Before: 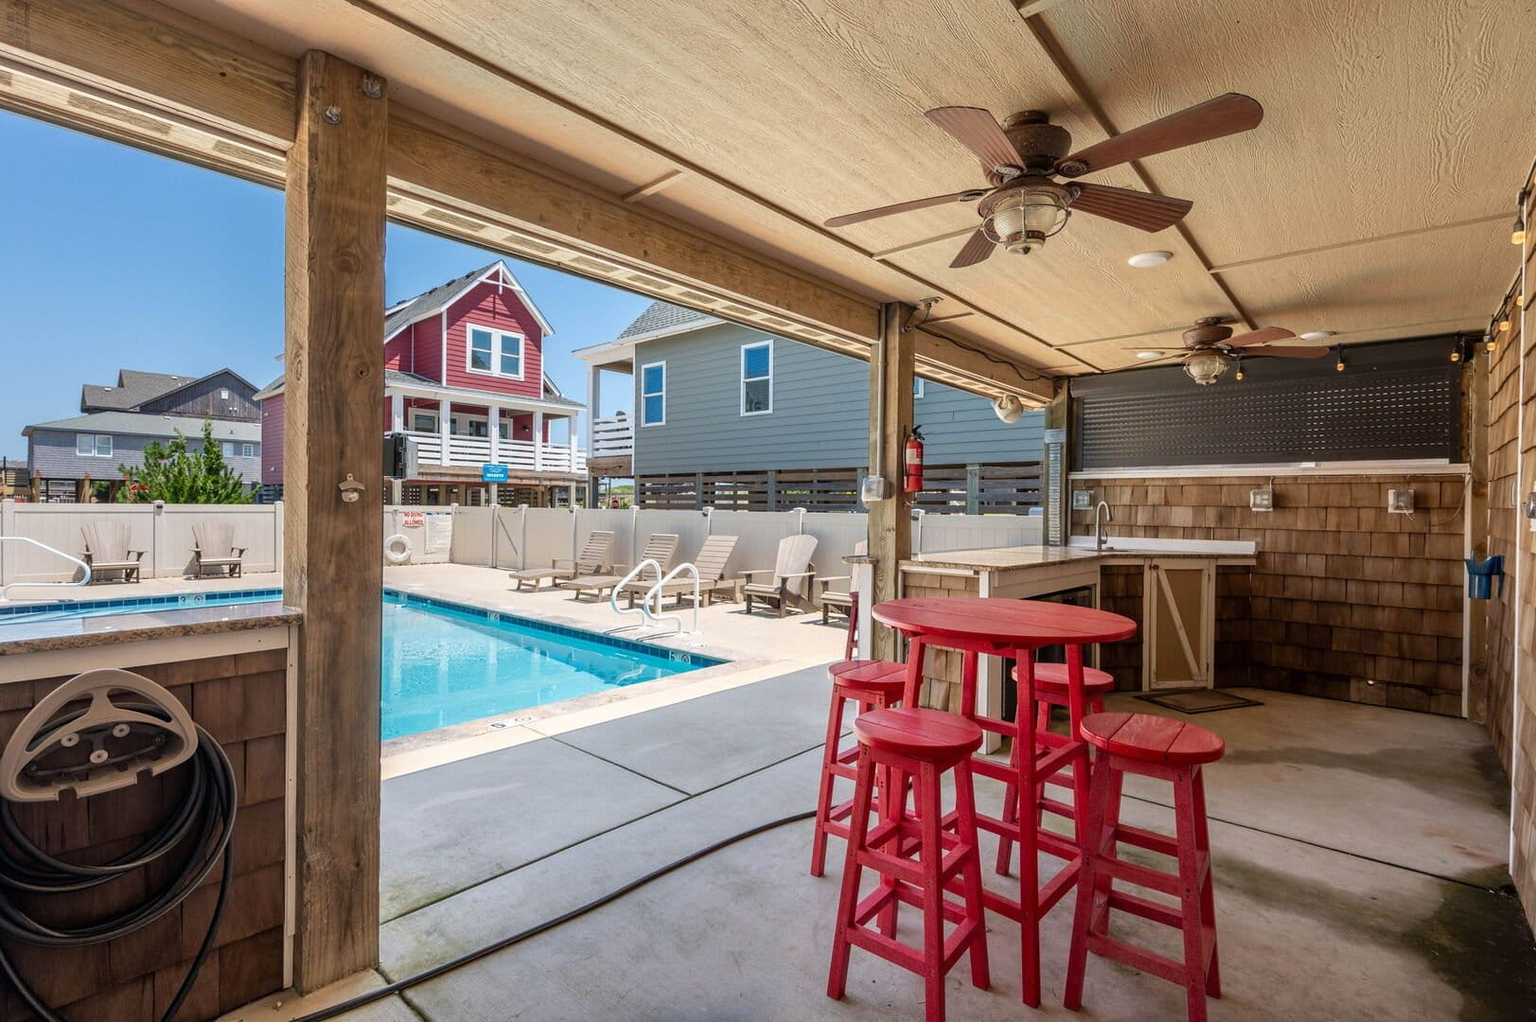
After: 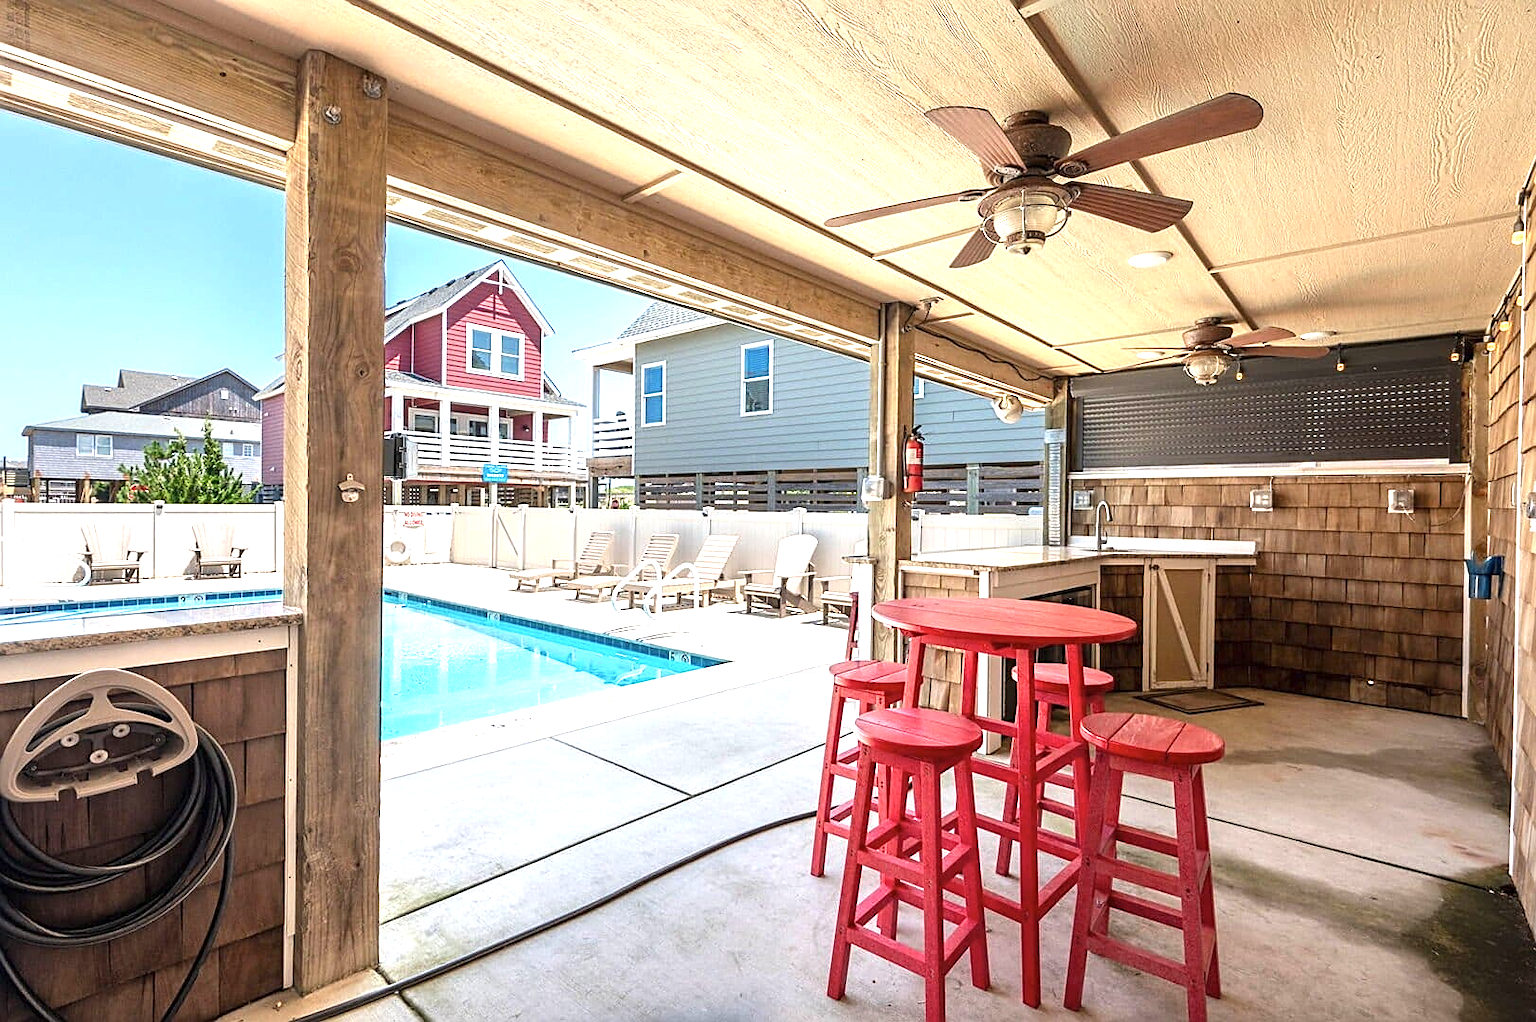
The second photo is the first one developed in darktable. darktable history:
sharpen: on, module defaults
contrast brightness saturation: saturation -0.089
exposure: exposure 1.14 EV, compensate highlight preservation false
